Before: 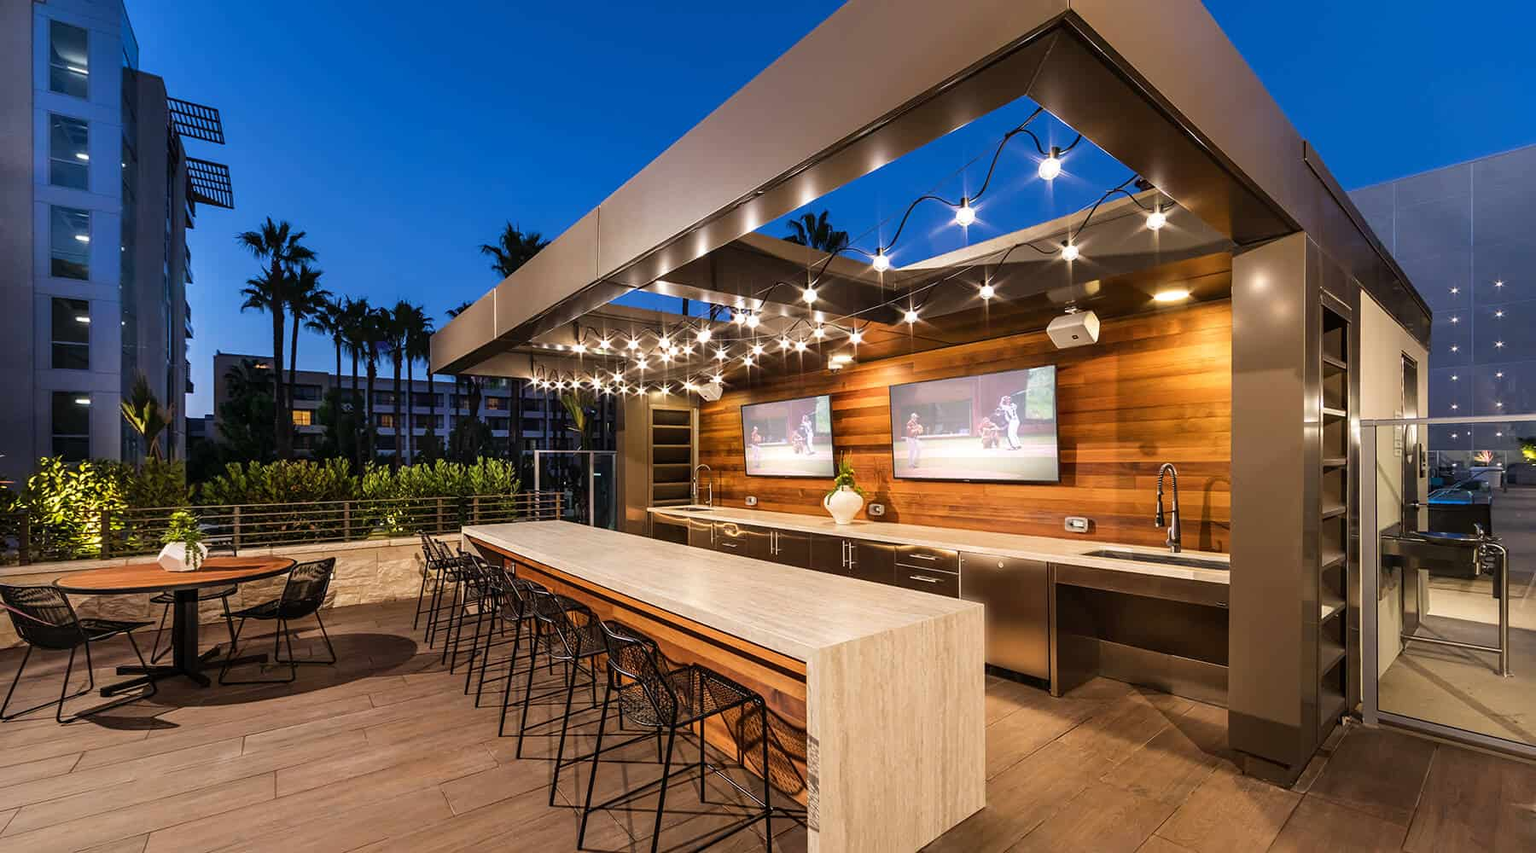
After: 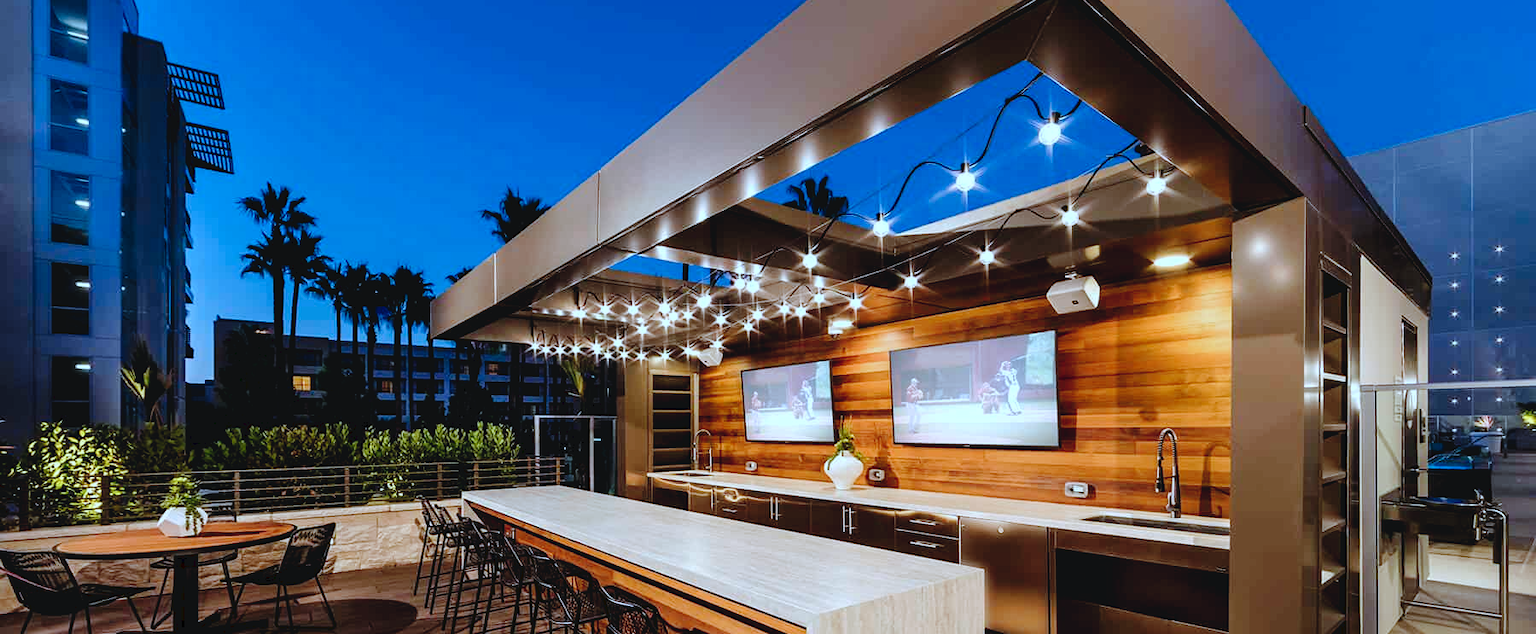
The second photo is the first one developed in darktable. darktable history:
color correction: highlights a* -9.05, highlights b* -23.39
tone curve: curves: ch0 [(0, 0) (0.003, 0.048) (0.011, 0.048) (0.025, 0.048) (0.044, 0.049) (0.069, 0.048) (0.1, 0.052) (0.136, 0.071) (0.177, 0.109) (0.224, 0.157) (0.277, 0.233) (0.335, 0.32) (0.399, 0.404) (0.468, 0.496) (0.543, 0.582) (0.623, 0.653) (0.709, 0.738) (0.801, 0.811) (0.898, 0.895) (1, 1)], preserve colors none
color zones: curves: ch1 [(0.25, 0.5) (0.747, 0.71)]
crop: top 4.118%, bottom 21.393%
